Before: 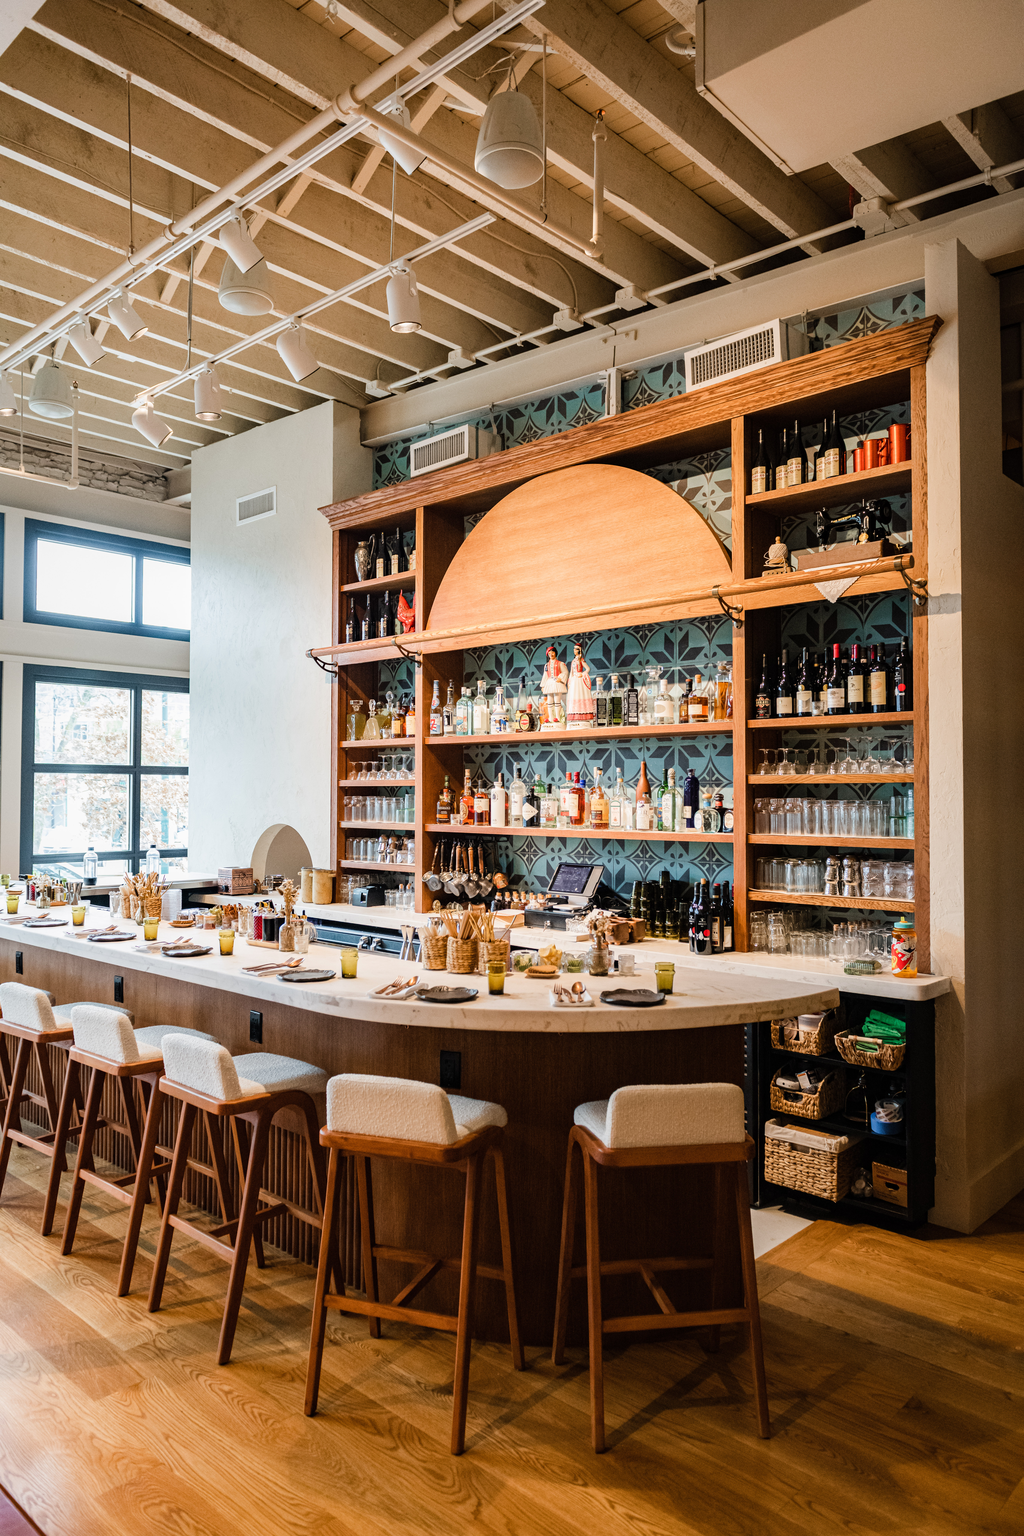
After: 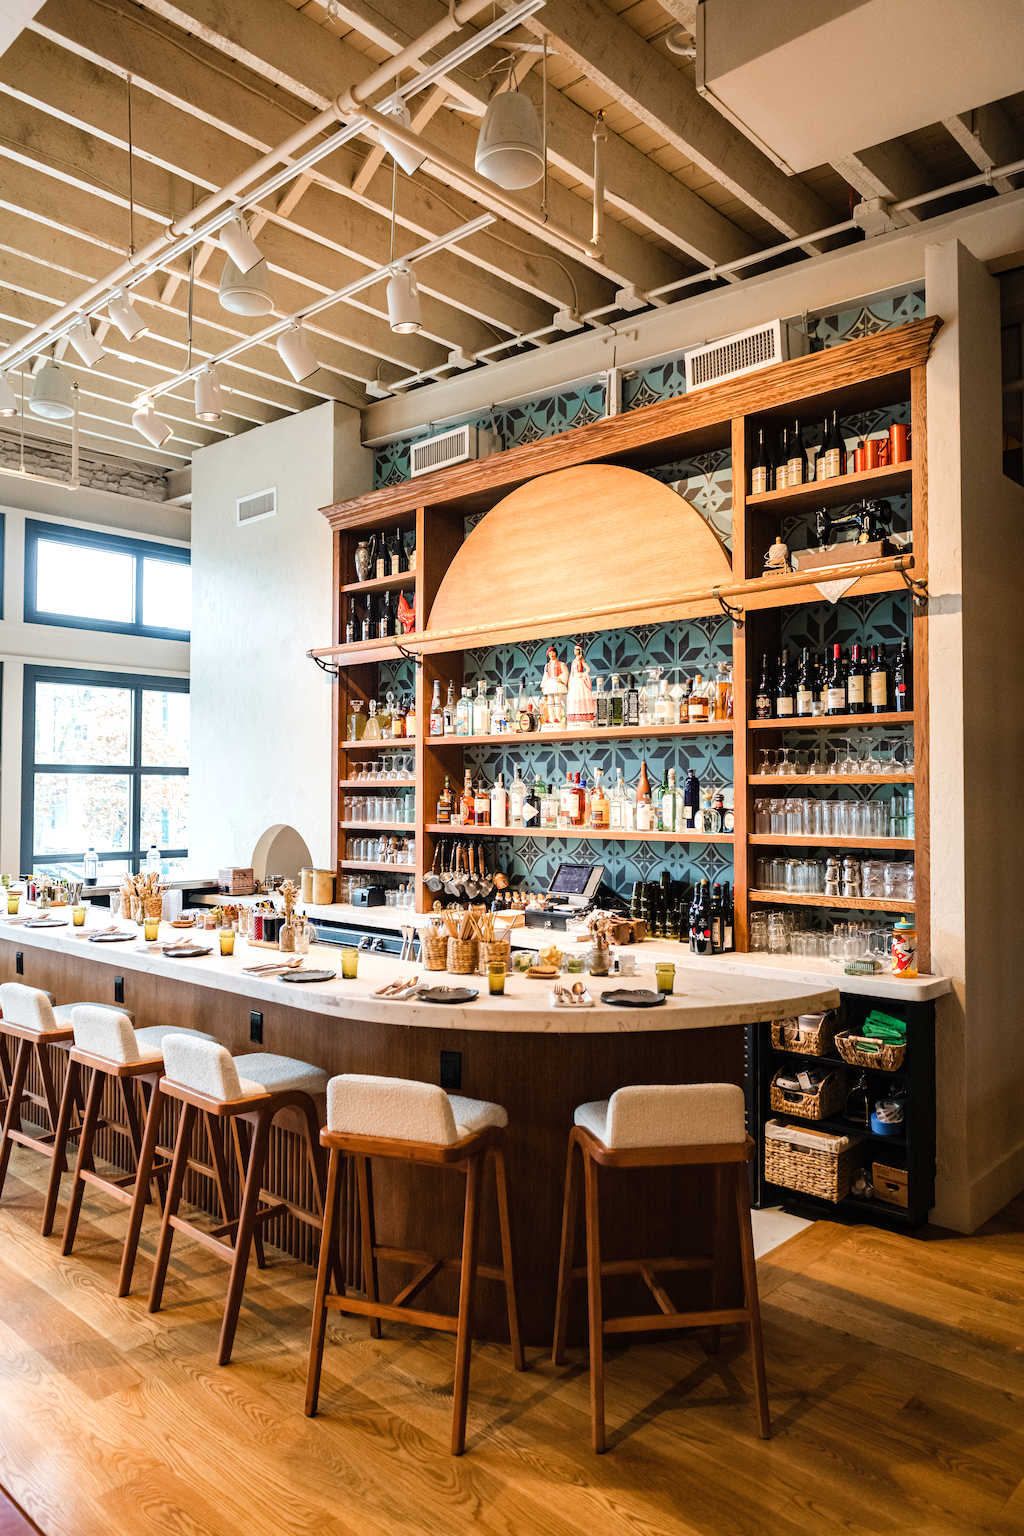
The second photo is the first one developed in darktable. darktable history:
exposure: black level correction 0, exposure 0.947 EV, compensate exposure bias true, compensate highlight preservation false
